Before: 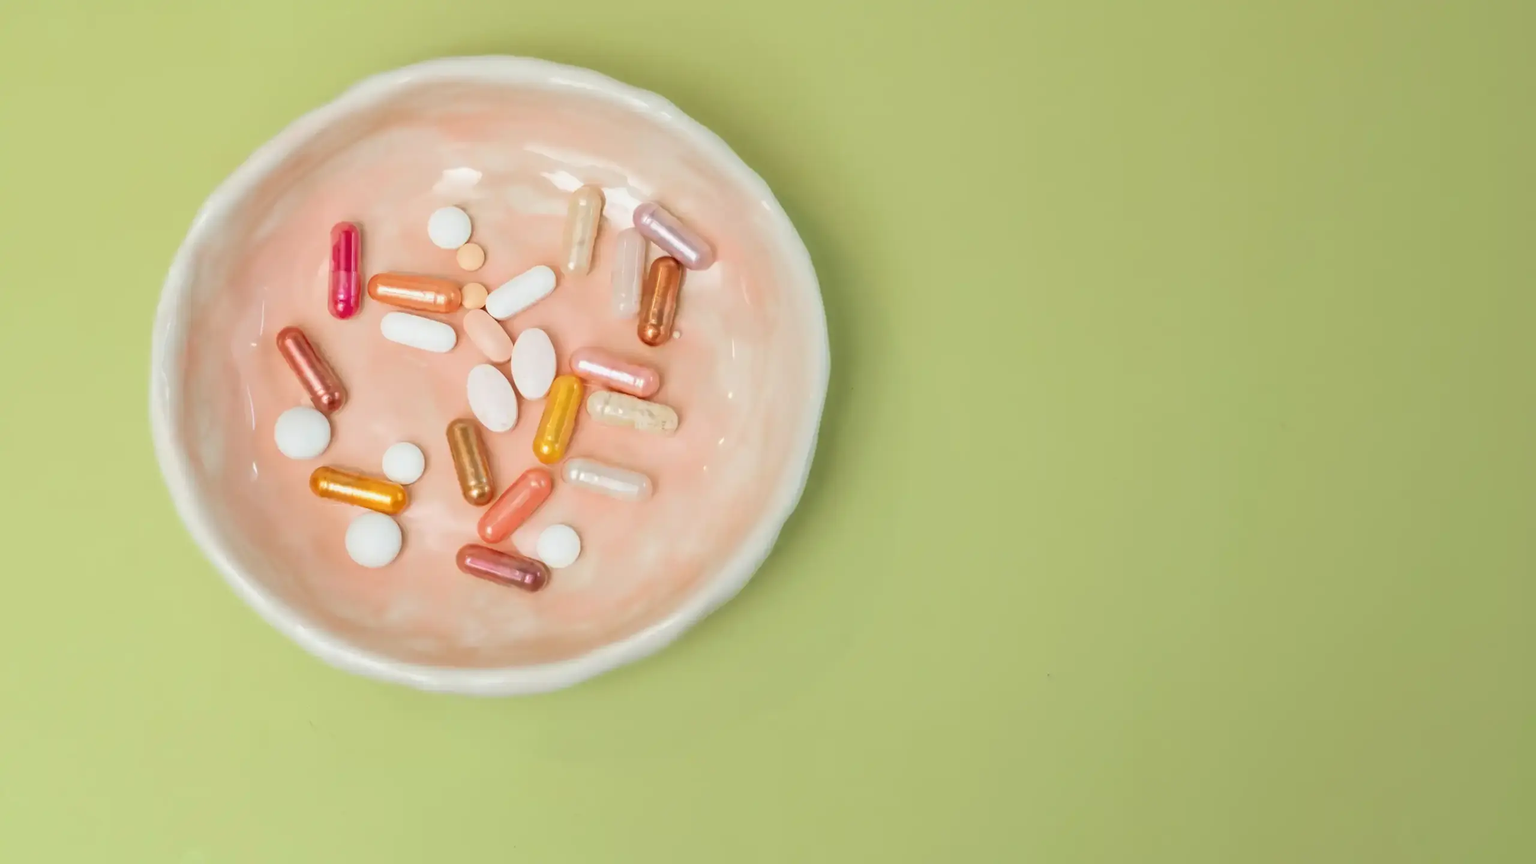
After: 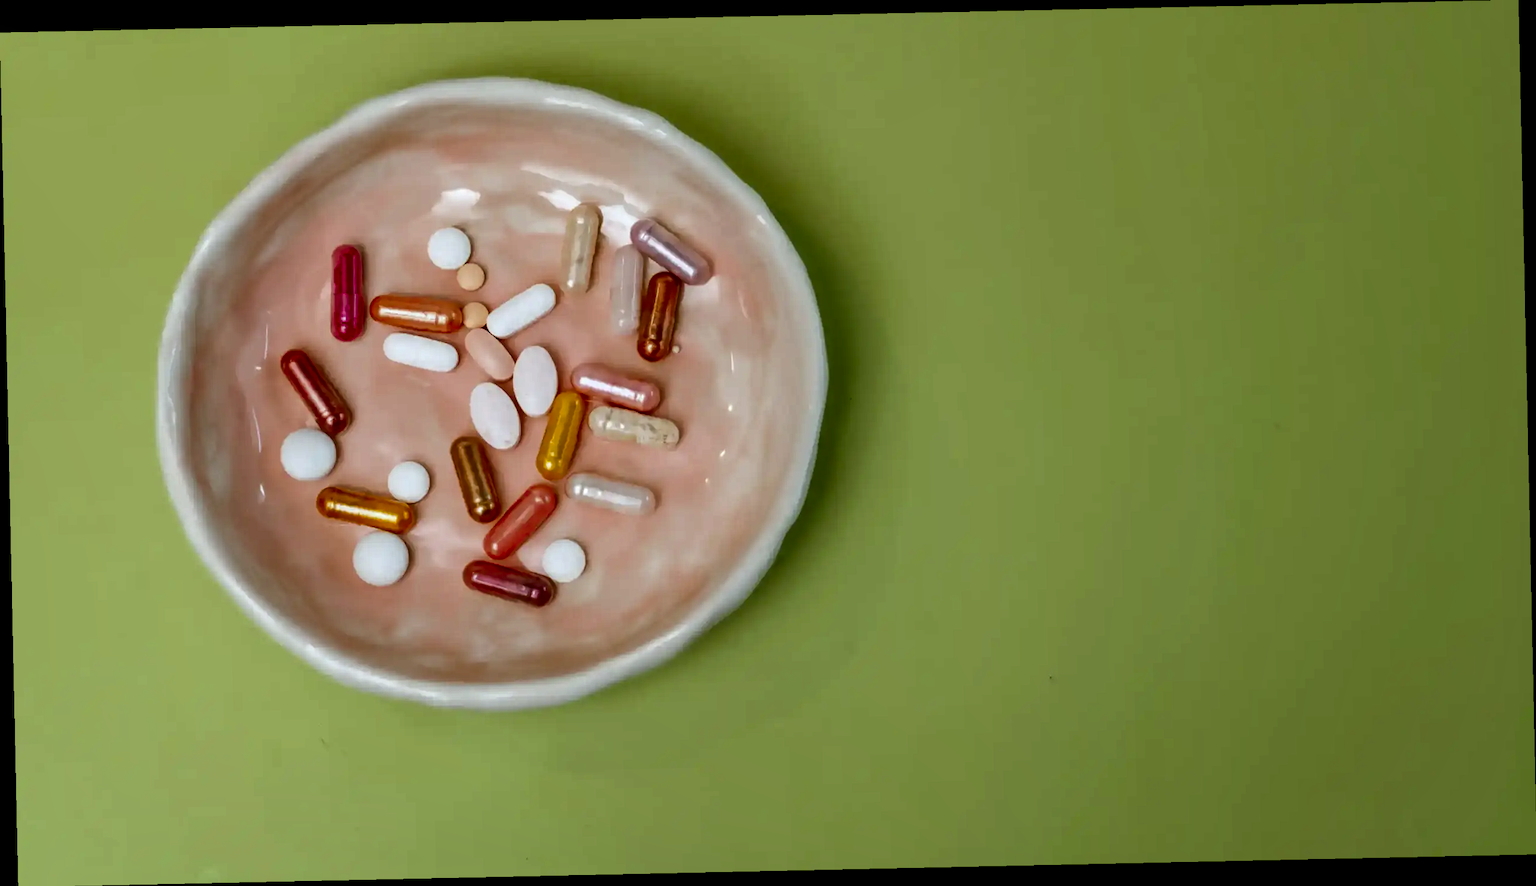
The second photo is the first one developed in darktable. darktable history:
local contrast: highlights 83%, shadows 81%
rotate and perspective: rotation -1.24°, automatic cropping off
contrast brightness saturation: contrast 0.09, brightness -0.59, saturation 0.17
white balance: red 0.976, blue 1.04
